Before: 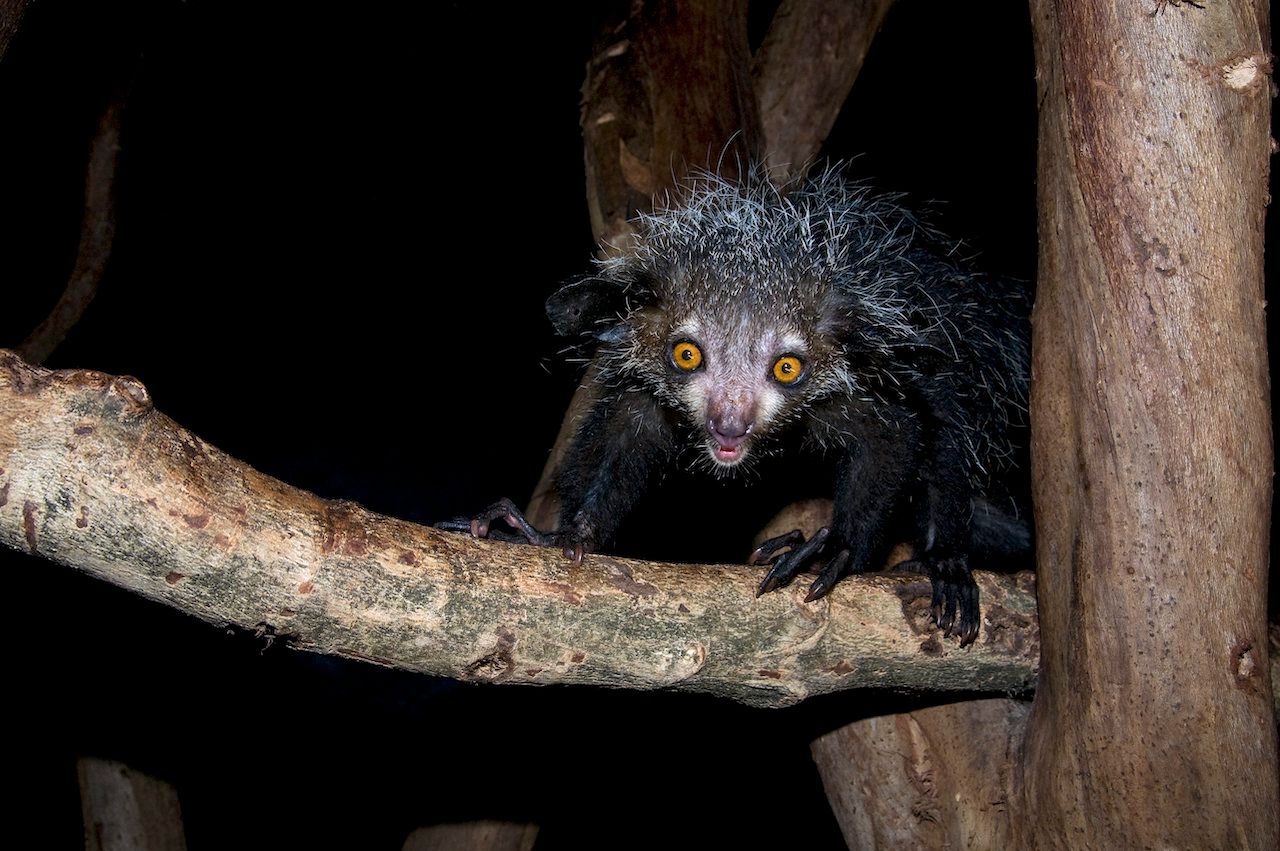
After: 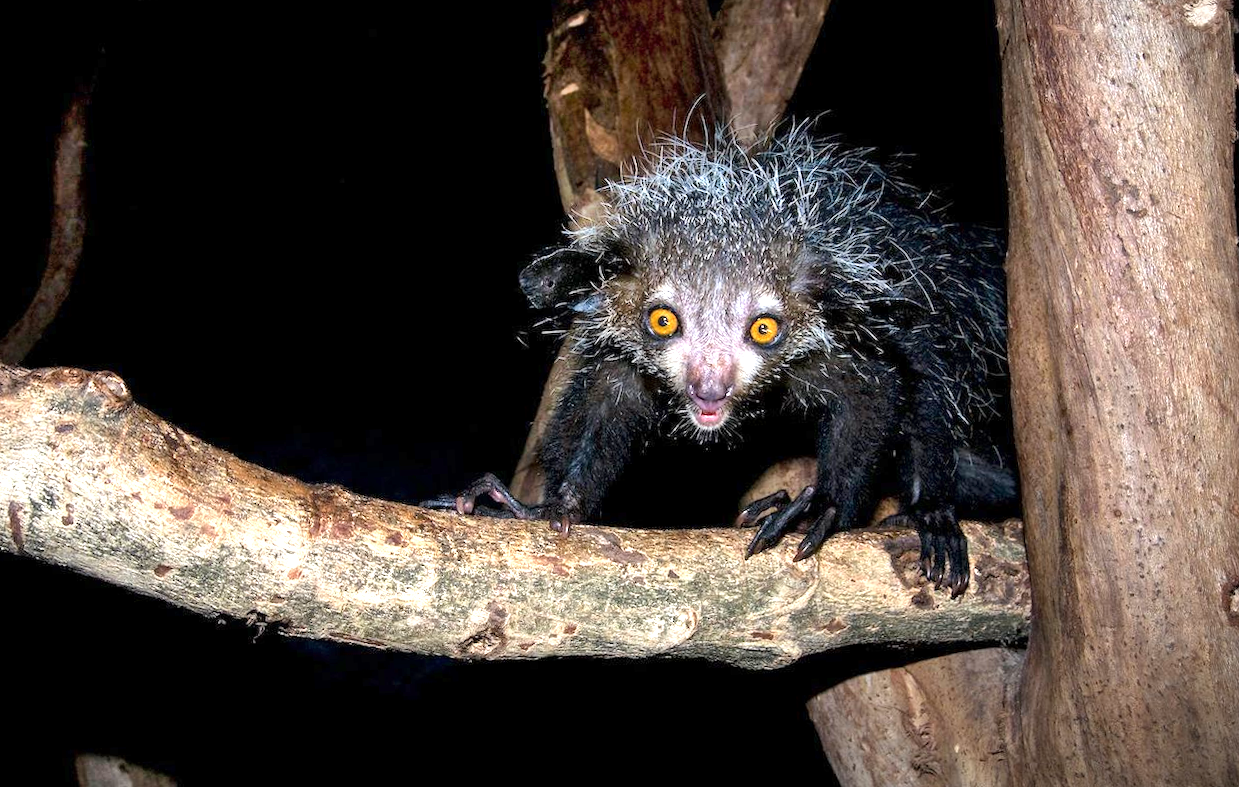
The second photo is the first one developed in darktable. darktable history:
rotate and perspective: rotation -3°, crop left 0.031, crop right 0.968, crop top 0.07, crop bottom 0.93
shadows and highlights: soften with gaussian
exposure: exposure 1.061 EV, compensate highlight preservation false
vignetting: fall-off radius 100%, width/height ratio 1.337
